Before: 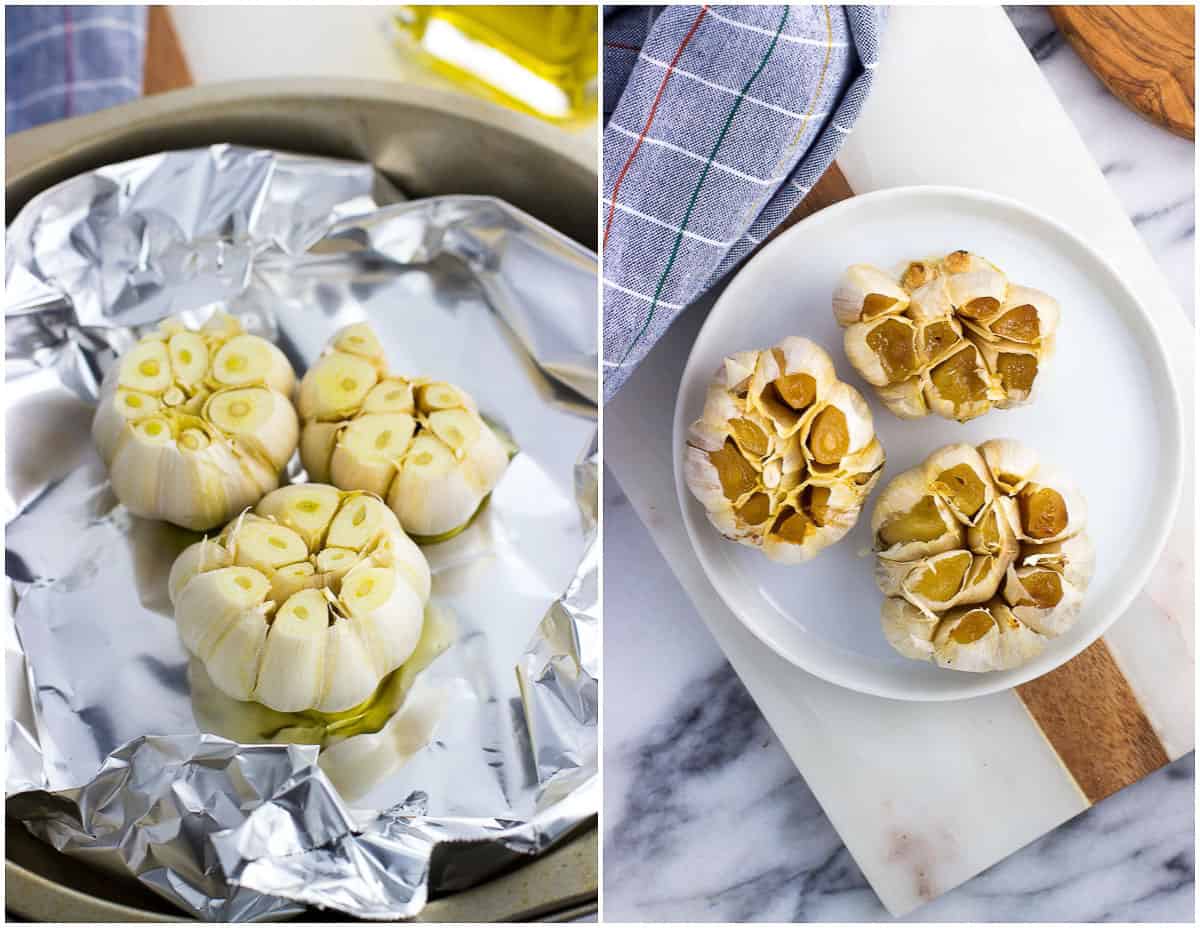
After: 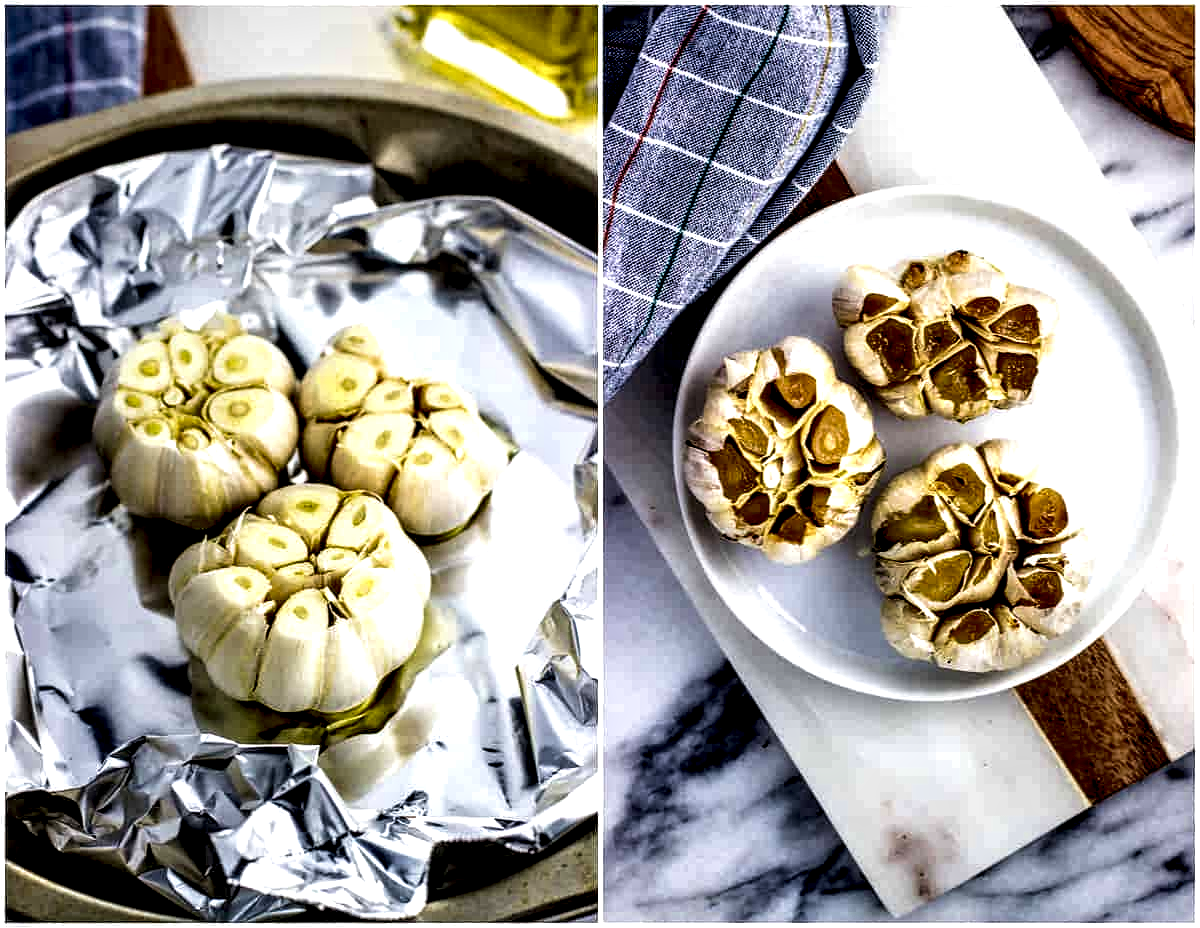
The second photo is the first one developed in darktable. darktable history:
velvia: on, module defaults
local contrast: highlights 109%, shadows 45%, detail 292%
